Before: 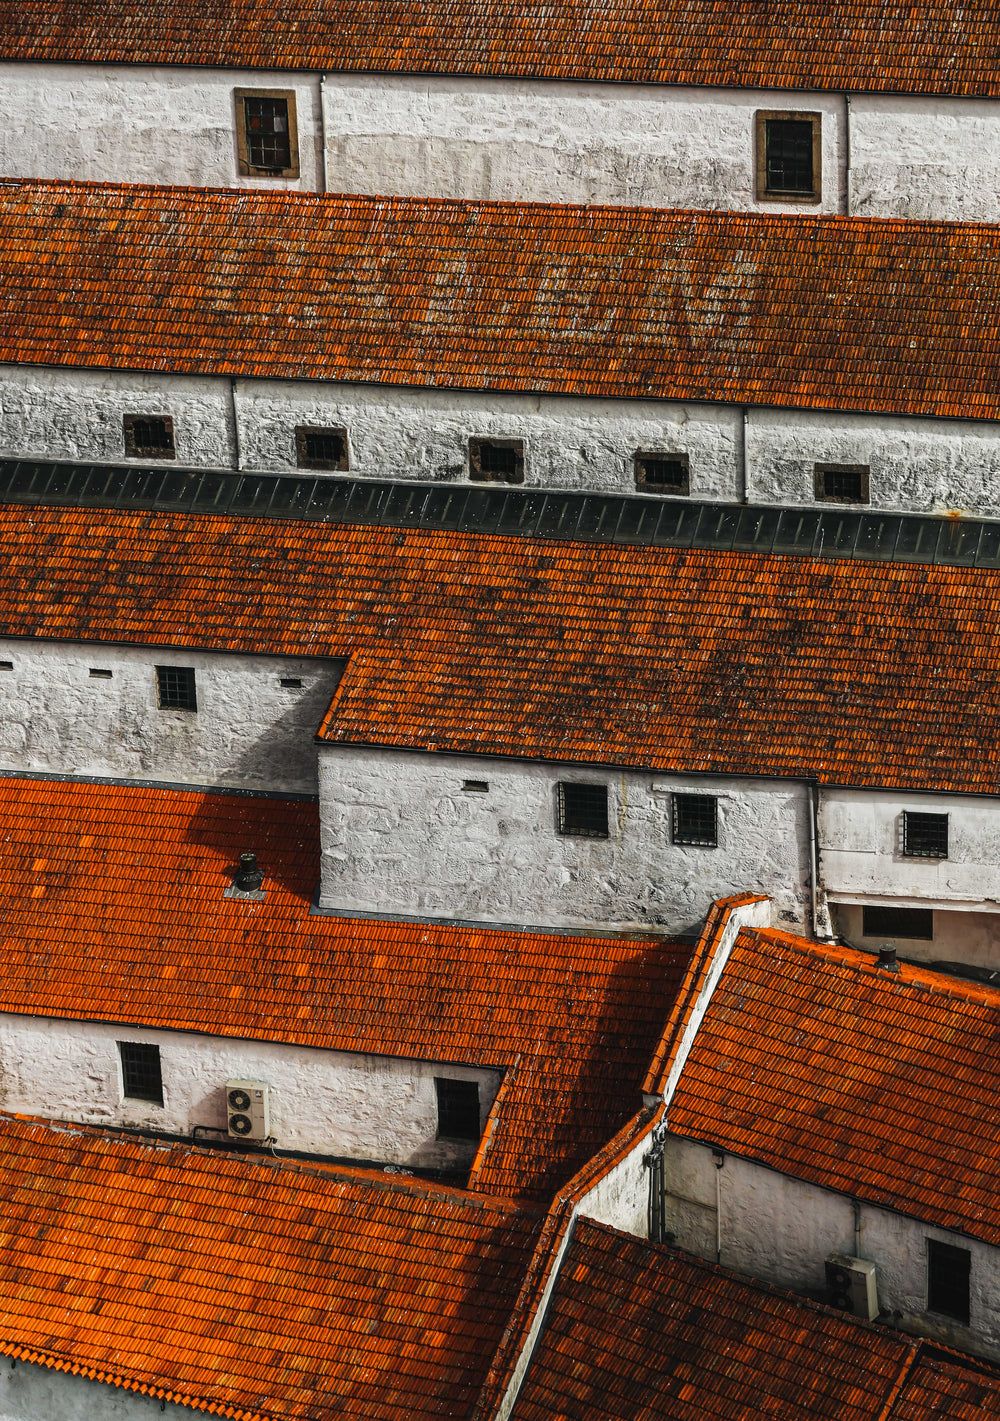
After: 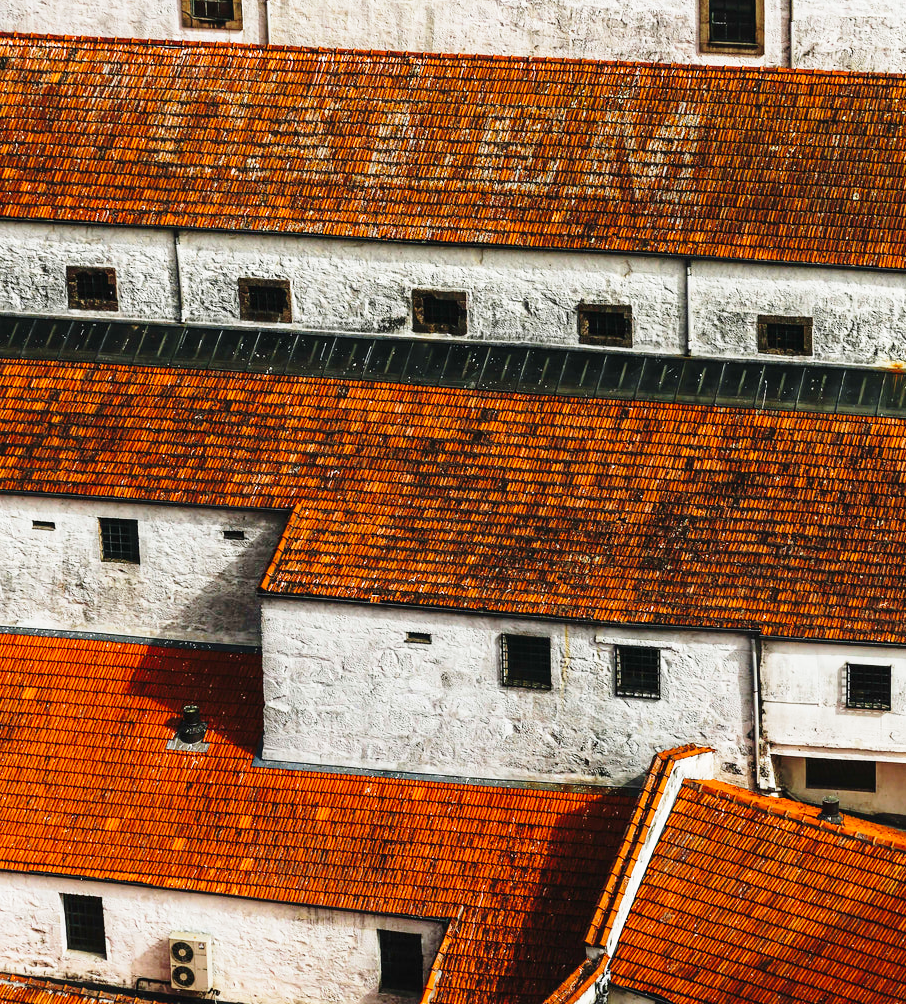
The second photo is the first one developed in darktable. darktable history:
crop: left 5.78%, top 10.458%, right 3.531%, bottom 18.862%
base curve: curves: ch0 [(0, 0) (0.028, 0.03) (0.121, 0.232) (0.46, 0.748) (0.859, 0.968) (1, 1)], preserve colors none
velvia: strength 30.45%
